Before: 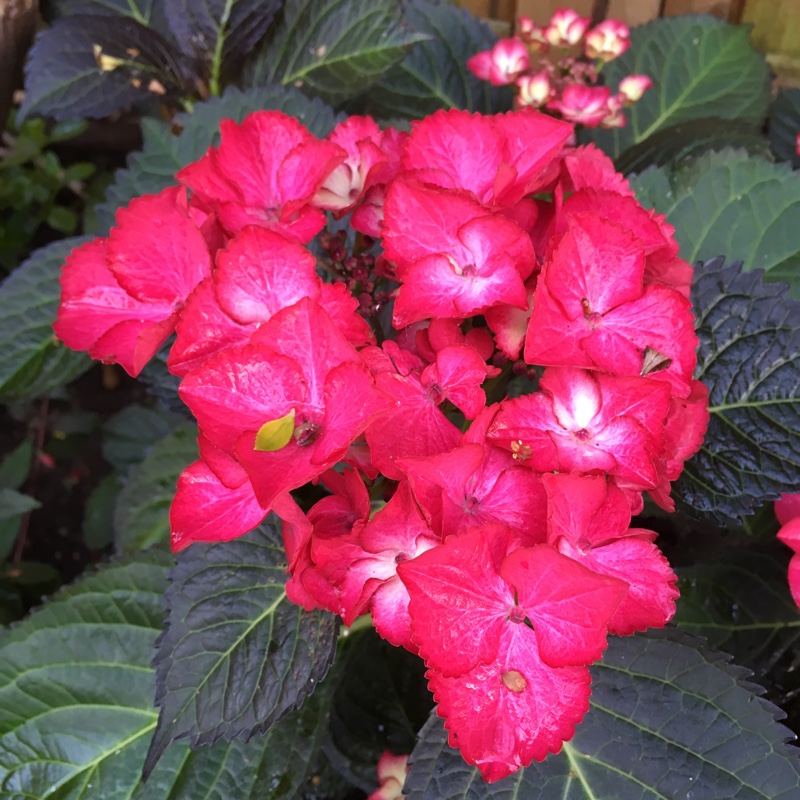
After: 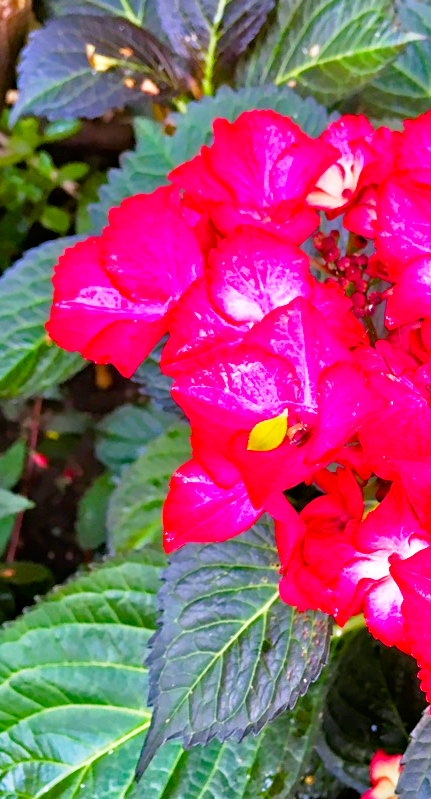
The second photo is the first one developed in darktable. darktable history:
crop: left 0.908%, right 45.162%, bottom 0.092%
color balance rgb: perceptual saturation grading › global saturation 35.181%, perceptual saturation grading › highlights -25.688%, perceptual saturation grading › shadows 50.072%
base curve: curves: ch0 [(0, 0) (0.005, 0.002) (0.193, 0.295) (0.399, 0.664) (0.75, 0.928) (1, 1)], preserve colors none
haze removal: adaptive false
exposure: exposure 0.299 EV, compensate exposure bias true, compensate highlight preservation false
tone equalizer: -7 EV 0.162 EV, -6 EV 0.584 EV, -5 EV 1.14 EV, -4 EV 1.31 EV, -3 EV 1.14 EV, -2 EV 0.6 EV, -1 EV 0.151 EV
